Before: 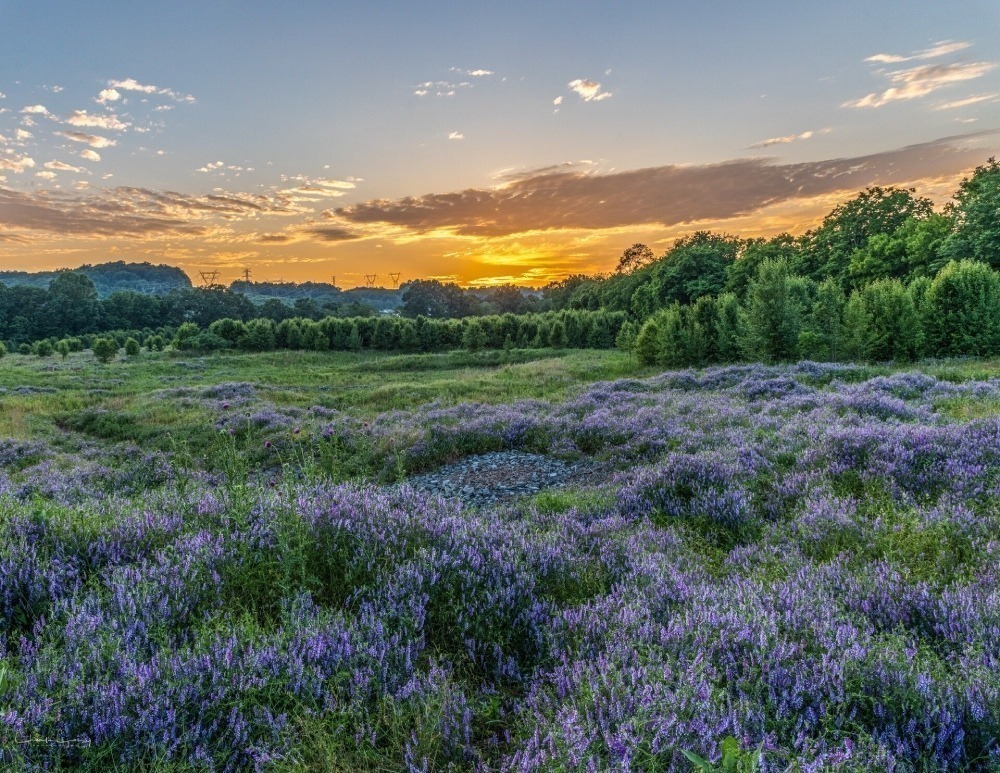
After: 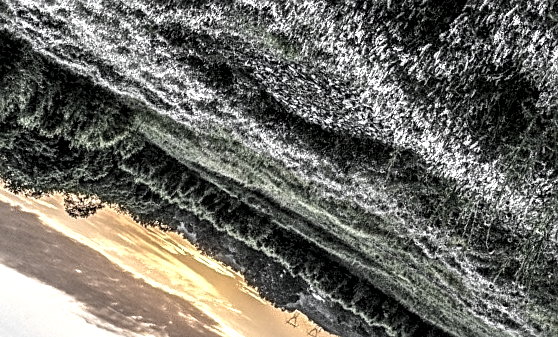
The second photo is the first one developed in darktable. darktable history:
crop and rotate: angle 146.8°, left 9.171%, top 15.613%, right 4.56%, bottom 16.916%
local contrast: detail 160%
sharpen: on, module defaults
color zones: curves: ch0 [(0, 0.613) (0.01, 0.613) (0.245, 0.448) (0.498, 0.529) (0.642, 0.665) (0.879, 0.777) (0.99, 0.613)]; ch1 [(0, 0.035) (0.121, 0.189) (0.259, 0.197) (0.415, 0.061) (0.589, 0.022) (0.732, 0.022) (0.857, 0.026) (0.991, 0.053)]
tone equalizer: -8 EV -1.08 EV, -7 EV -1.04 EV, -6 EV -0.867 EV, -5 EV -0.565 EV, -3 EV 0.58 EV, -2 EV 0.866 EV, -1 EV 0.994 EV, +0 EV 1.08 EV, edges refinement/feathering 500, mask exposure compensation -1.57 EV, preserve details no
